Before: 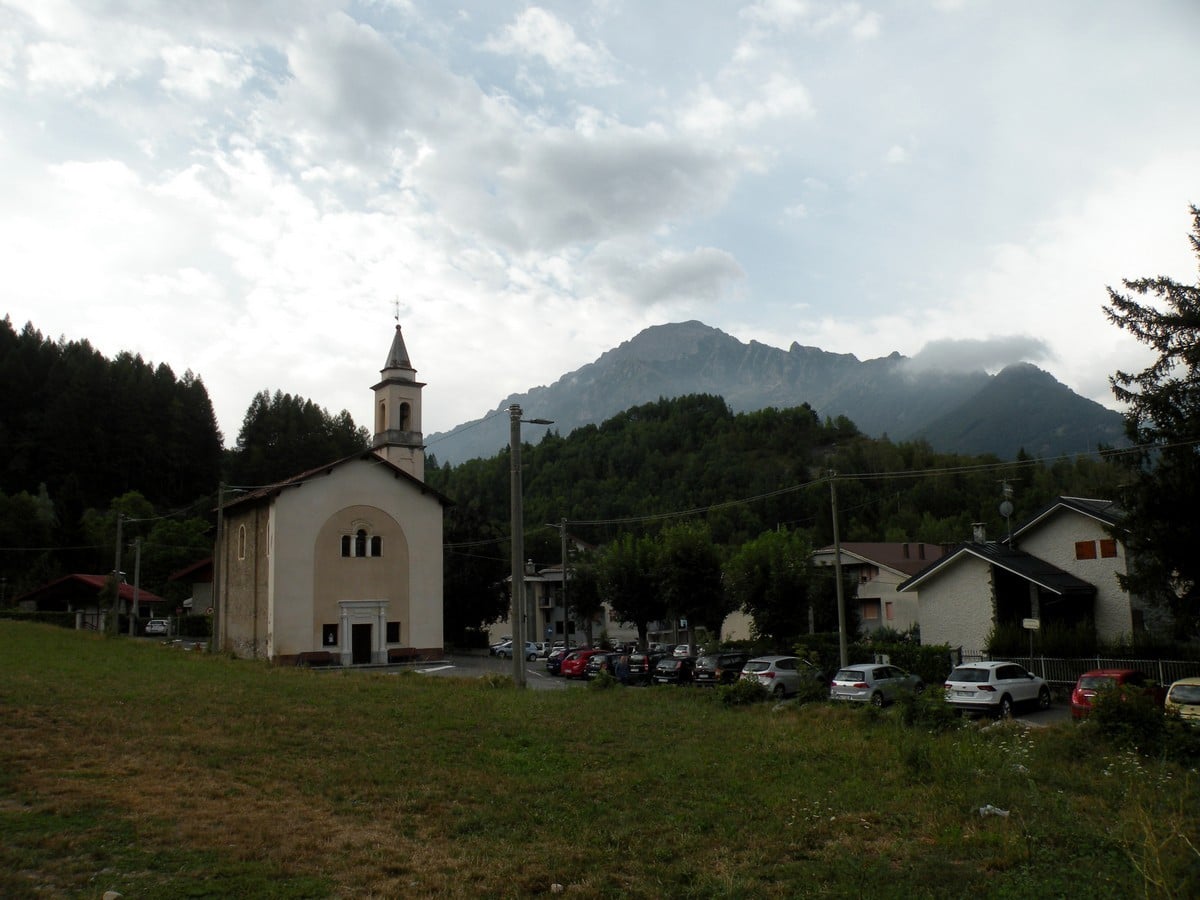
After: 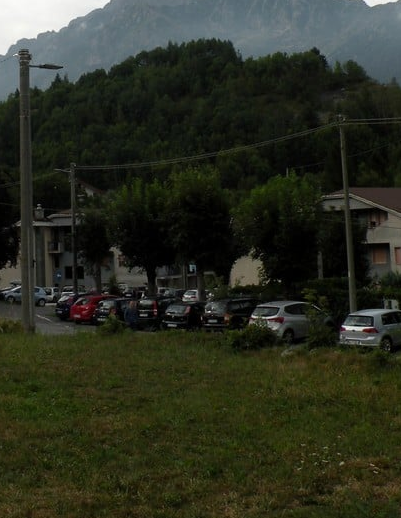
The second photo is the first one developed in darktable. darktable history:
crop: left 40.991%, top 39.459%, right 25.552%, bottom 2.931%
